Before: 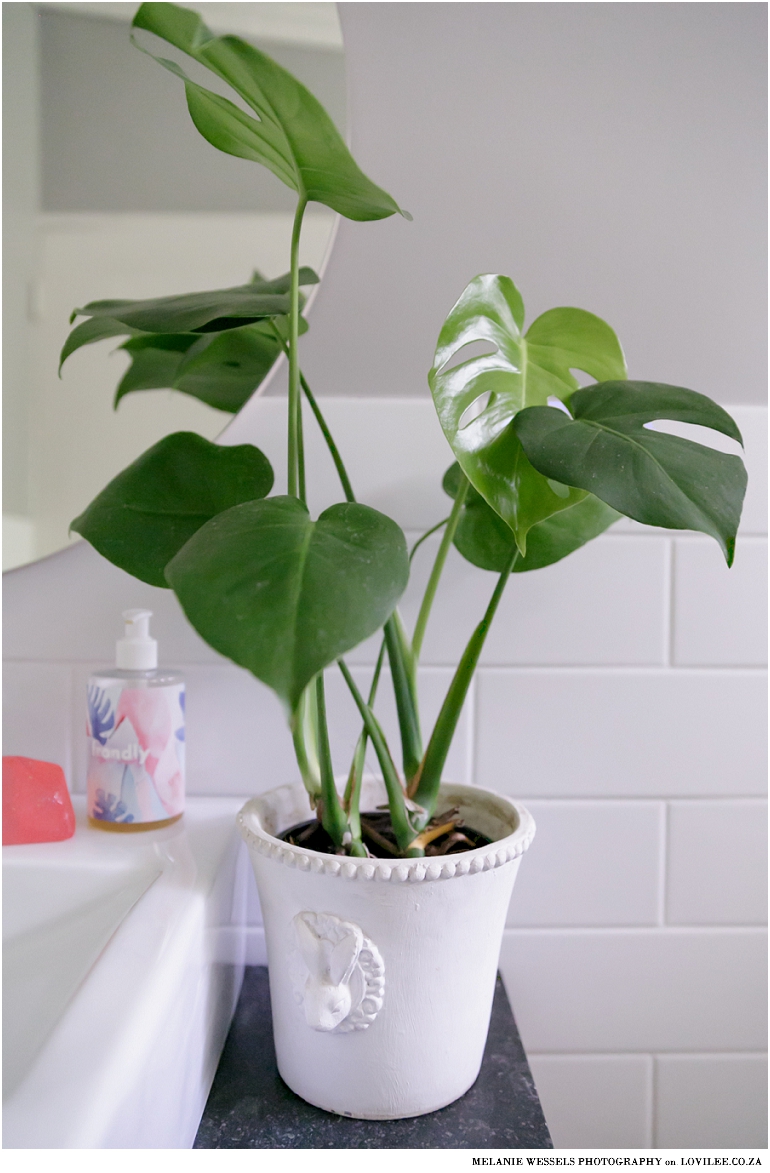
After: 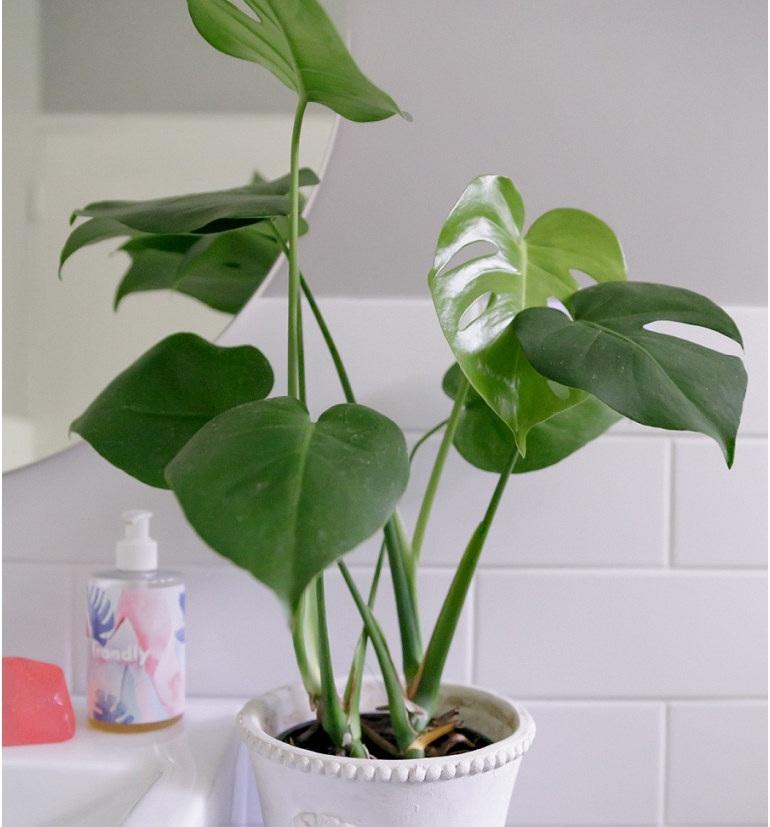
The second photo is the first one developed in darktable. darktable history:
crop and rotate: top 8.523%, bottom 20.95%
